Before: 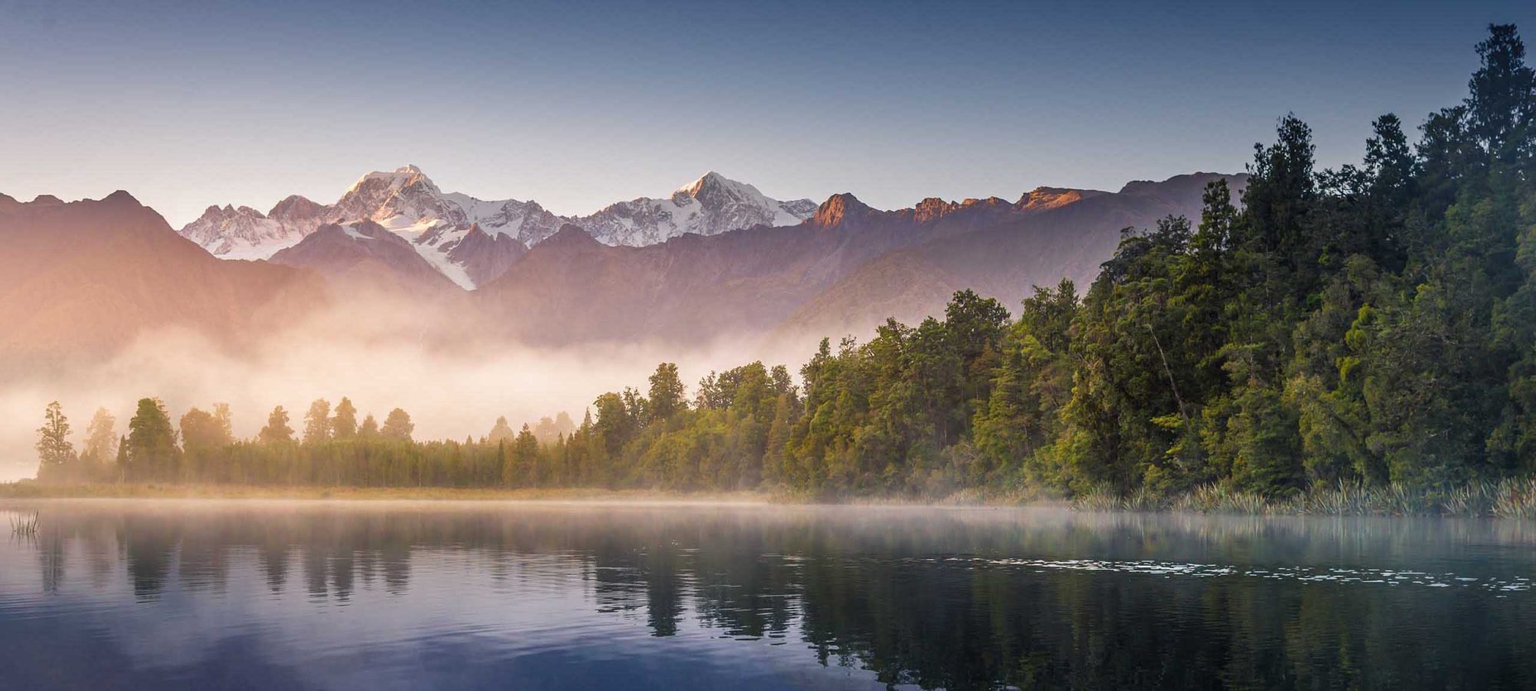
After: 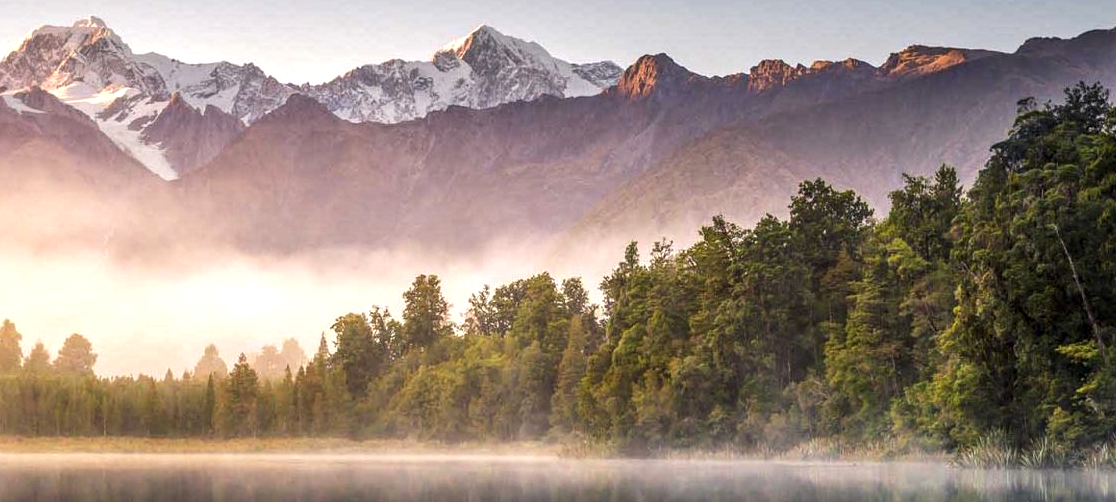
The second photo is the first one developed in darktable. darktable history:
tone equalizer: -8 EV -0.417 EV, -7 EV -0.389 EV, -6 EV -0.333 EV, -5 EV -0.222 EV, -3 EV 0.222 EV, -2 EV 0.333 EV, -1 EV 0.389 EV, +0 EV 0.417 EV, edges refinement/feathering 500, mask exposure compensation -1.57 EV, preserve details no
local contrast: on, module defaults
crop and rotate: left 22.13%, top 22.054%, right 22.026%, bottom 22.102%
